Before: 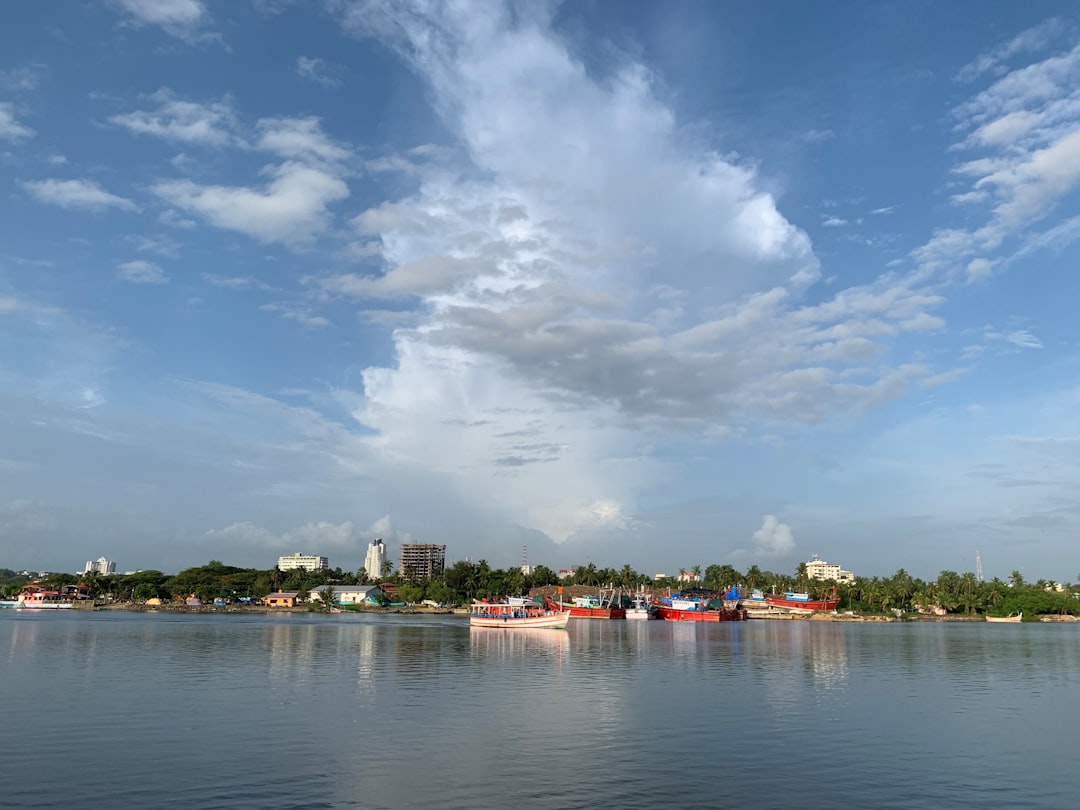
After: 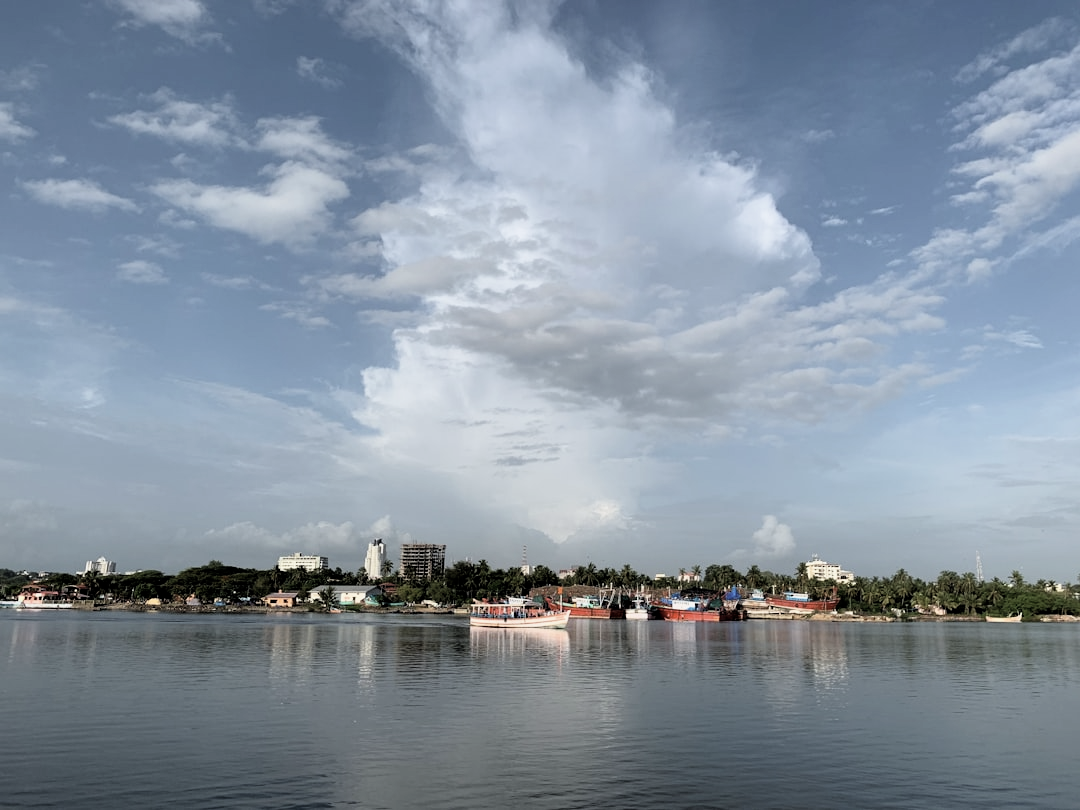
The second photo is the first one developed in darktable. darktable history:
filmic rgb: black relative exposure -4.9 EV, white relative exposure 2.83 EV, threshold 3.04 EV, hardness 3.69, enable highlight reconstruction true
contrast brightness saturation: contrast 0.097, saturation -0.363
